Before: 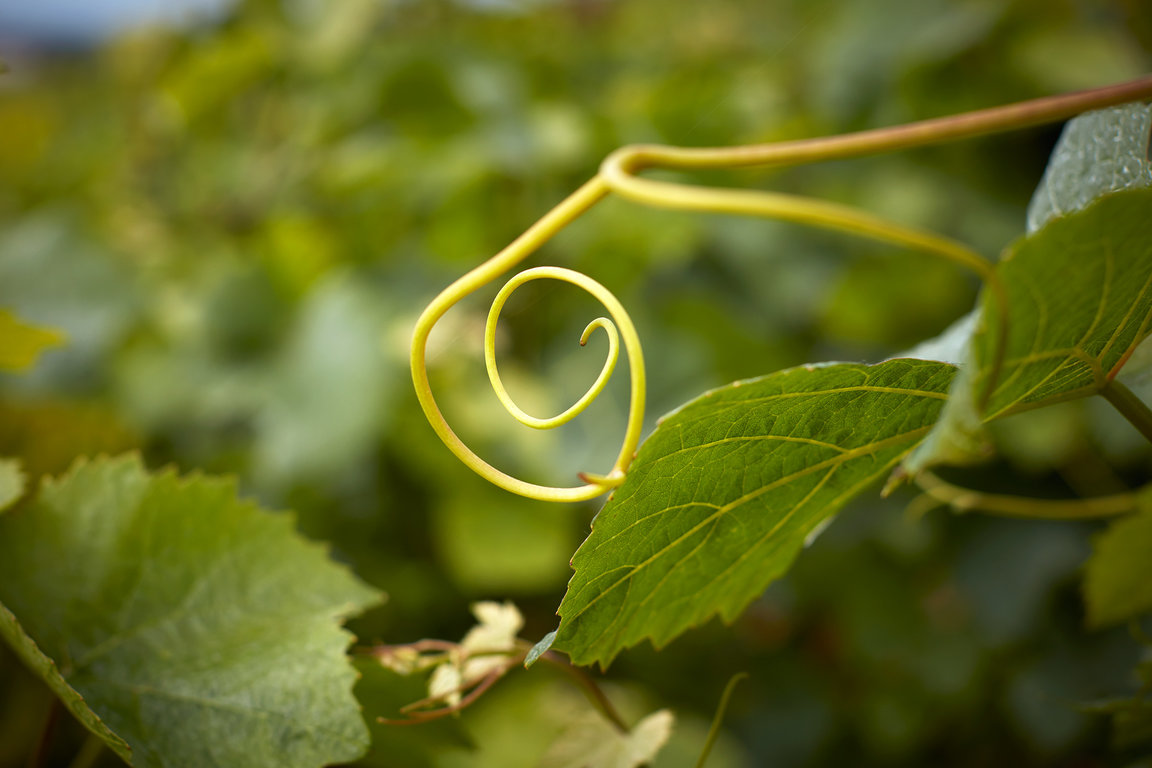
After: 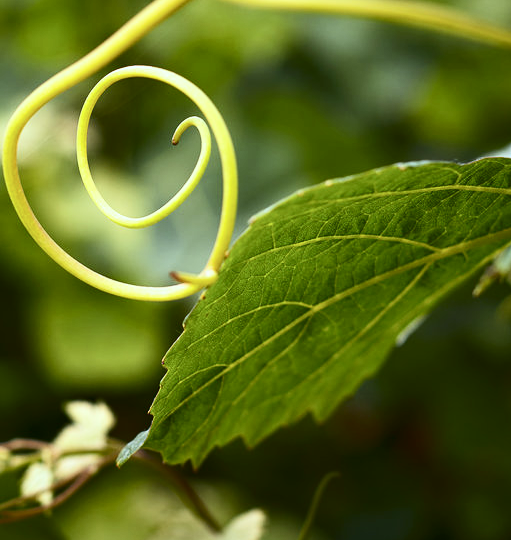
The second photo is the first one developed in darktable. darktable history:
white balance: red 0.924, blue 1.095
crop: left 35.432%, top 26.233%, right 20.145%, bottom 3.432%
shadows and highlights: shadows 12, white point adjustment 1.2, soften with gaussian
contrast brightness saturation: contrast 0.28
